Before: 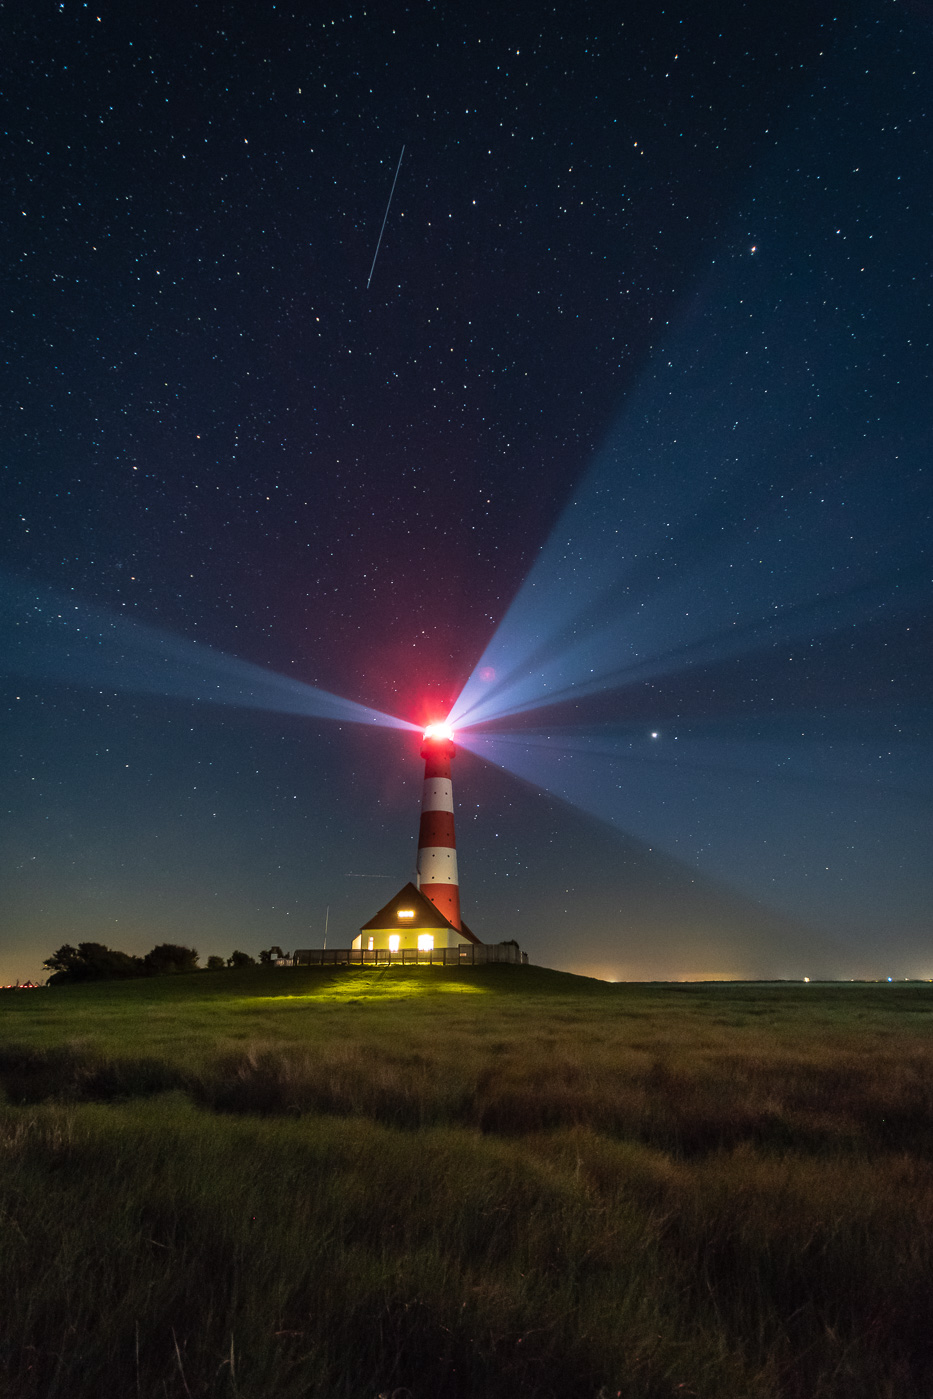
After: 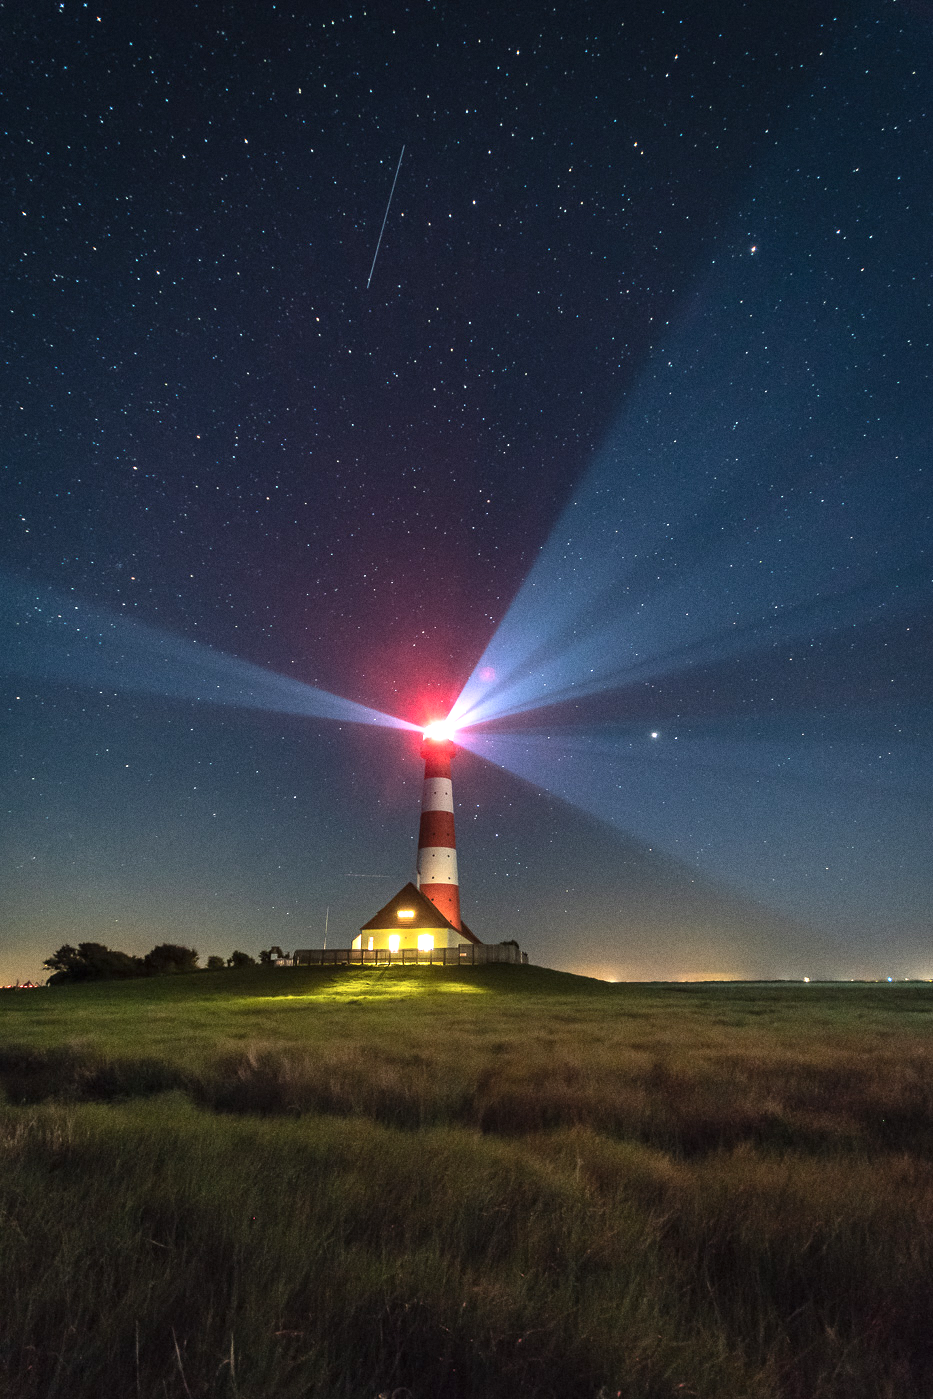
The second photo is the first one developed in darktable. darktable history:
exposure: exposure 0.766 EV, compensate highlight preservation false
grain: coarseness 0.09 ISO
contrast brightness saturation: saturation -0.1
